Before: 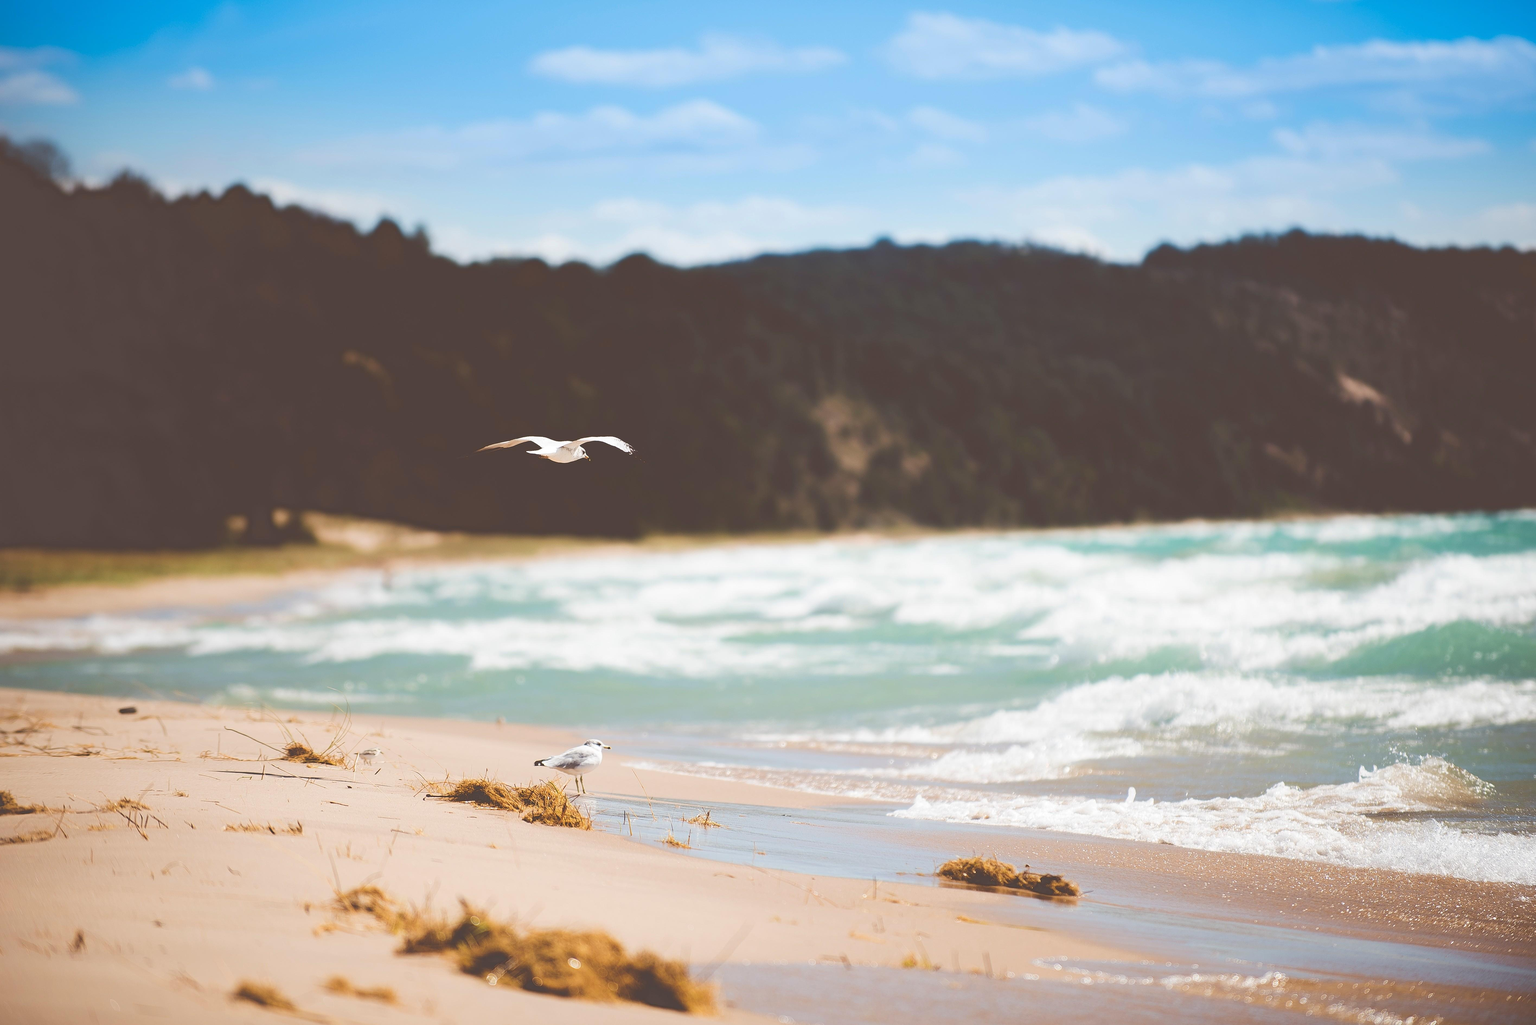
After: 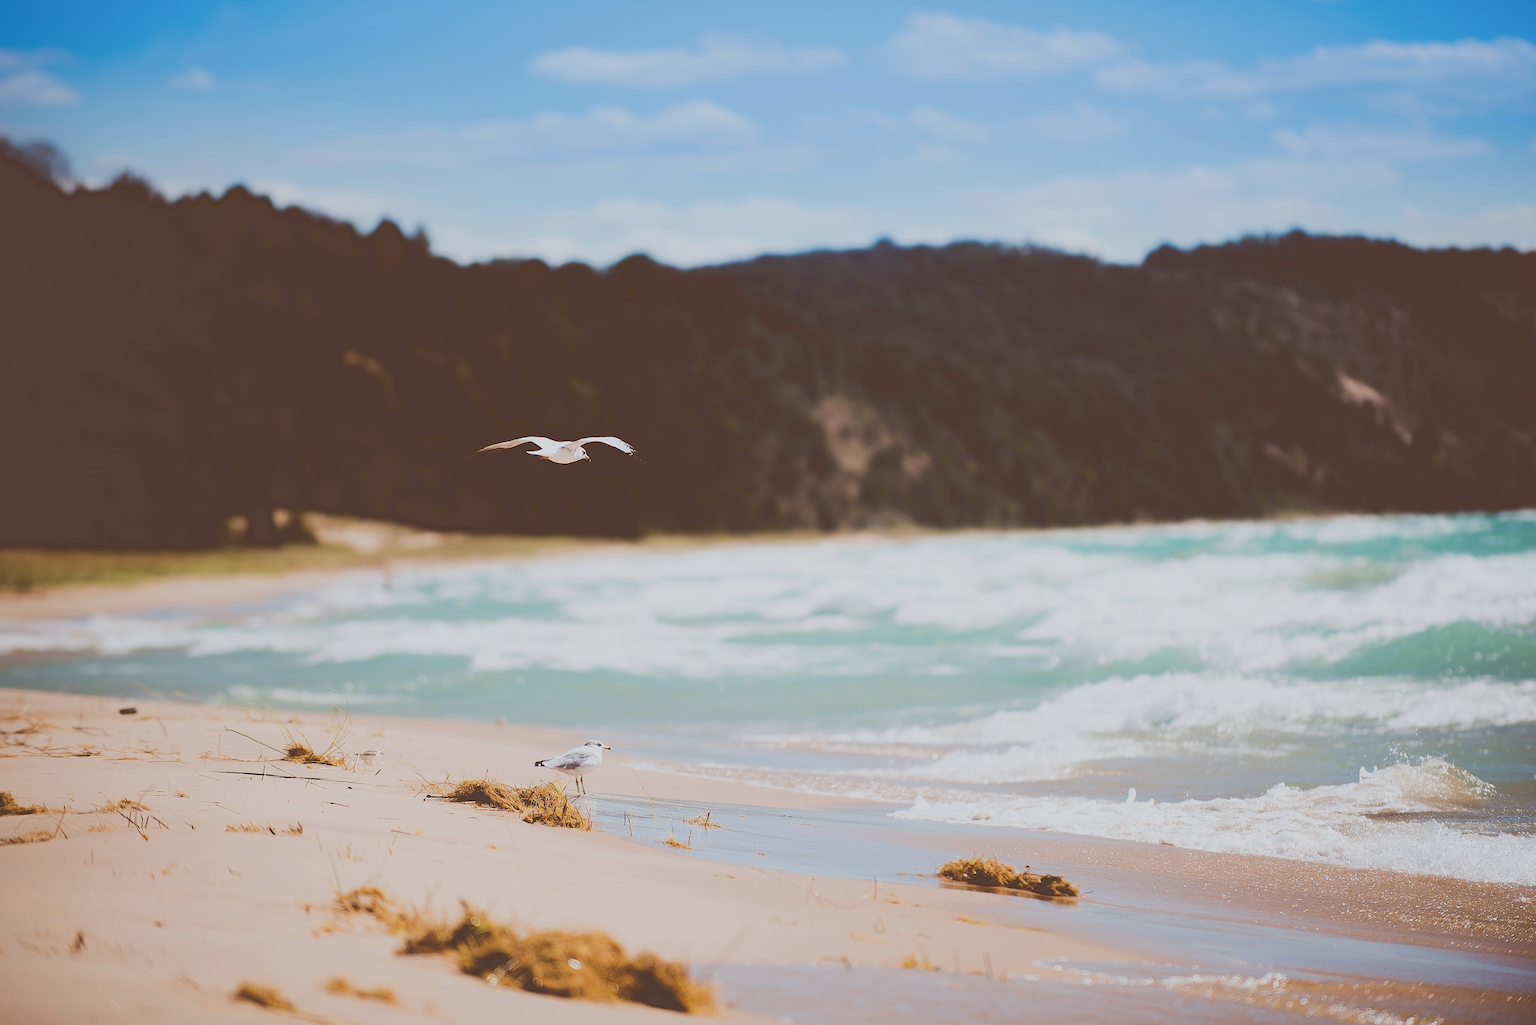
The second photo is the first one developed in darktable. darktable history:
color balance: lift [1, 1.015, 1.004, 0.985], gamma [1, 0.958, 0.971, 1.042], gain [1, 0.956, 0.977, 1.044]
filmic rgb: black relative exposure -7.65 EV, white relative exposure 4.56 EV, hardness 3.61, contrast 1.05
sharpen: on, module defaults
